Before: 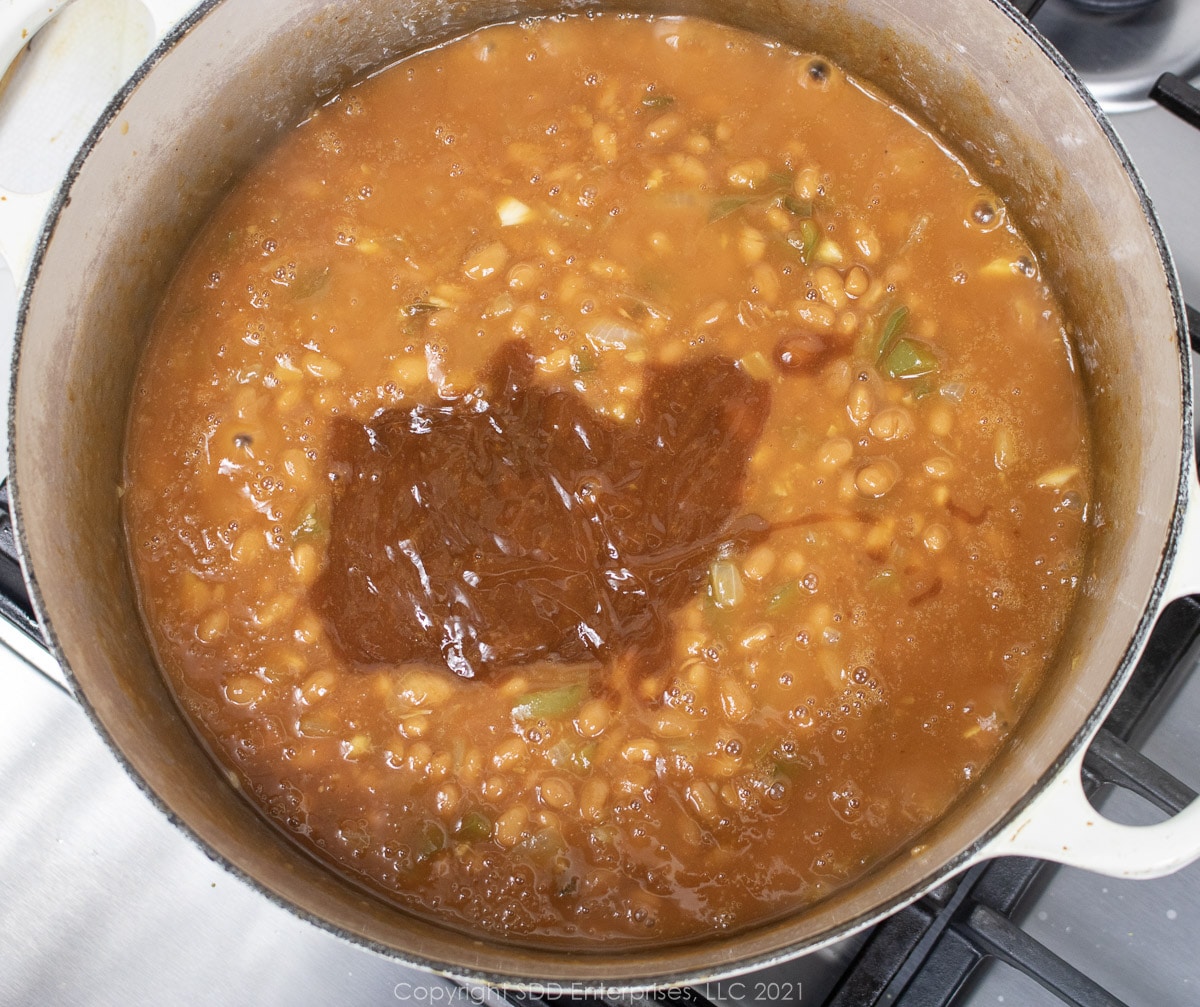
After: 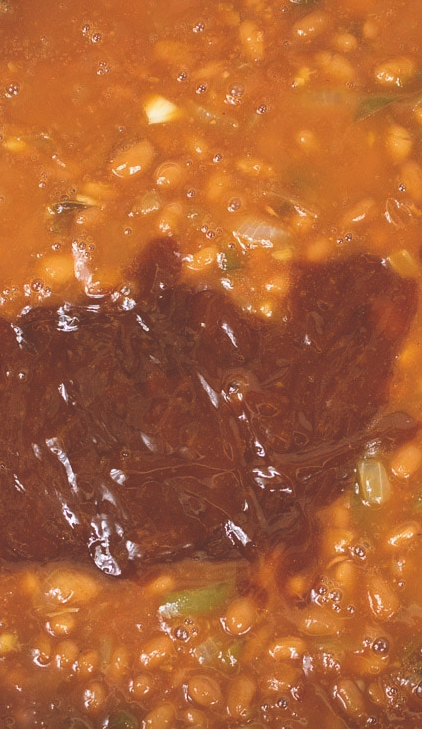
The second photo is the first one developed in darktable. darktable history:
crop and rotate: left 29.476%, top 10.214%, right 35.32%, bottom 17.333%
rgb curve: curves: ch0 [(0, 0.186) (0.314, 0.284) (0.775, 0.708) (1, 1)], compensate middle gray true, preserve colors none
